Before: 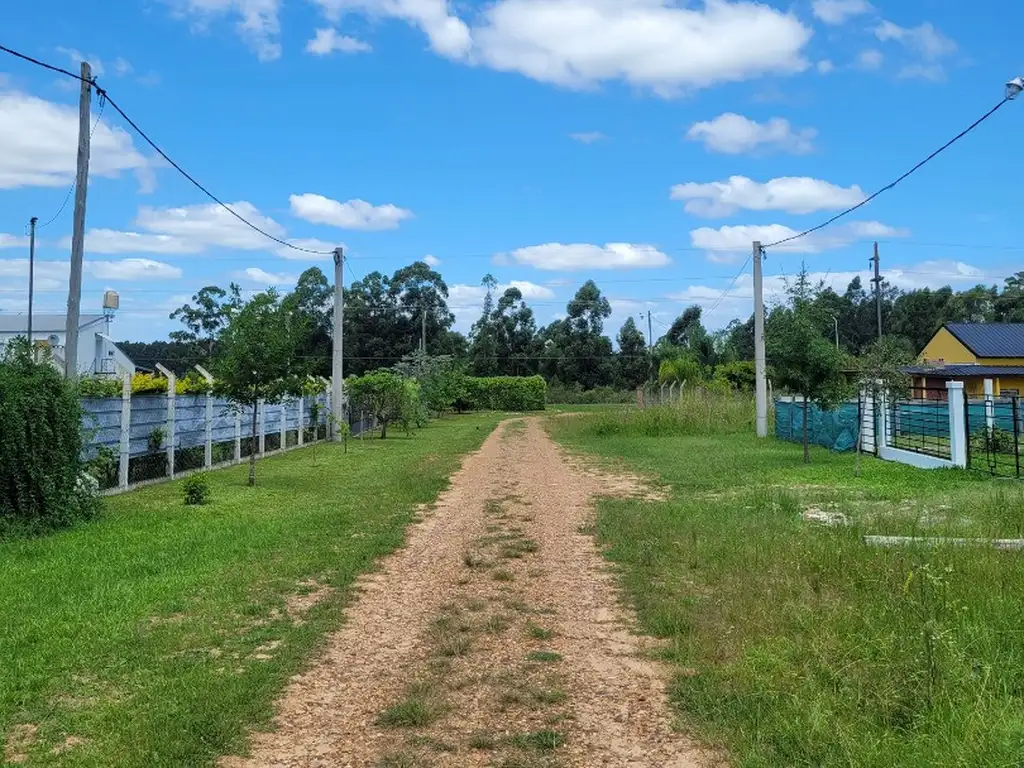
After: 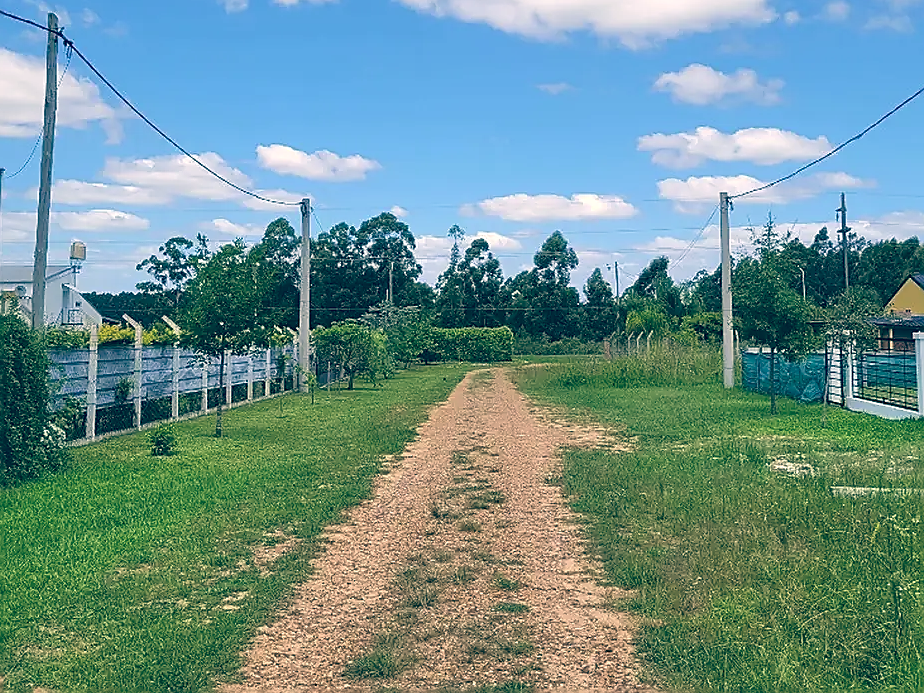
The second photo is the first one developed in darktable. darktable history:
sharpen: radius 1.4, amount 1.25, threshold 0.7
crop: left 3.305%, top 6.436%, right 6.389%, bottom 3.258%
color balance: lift [1.006, 0.985, 1.002, 1.015], gamma [1, 0.953, 1.008, 1.047], gain [1.076, 1.13, 1.004, 0.87]
